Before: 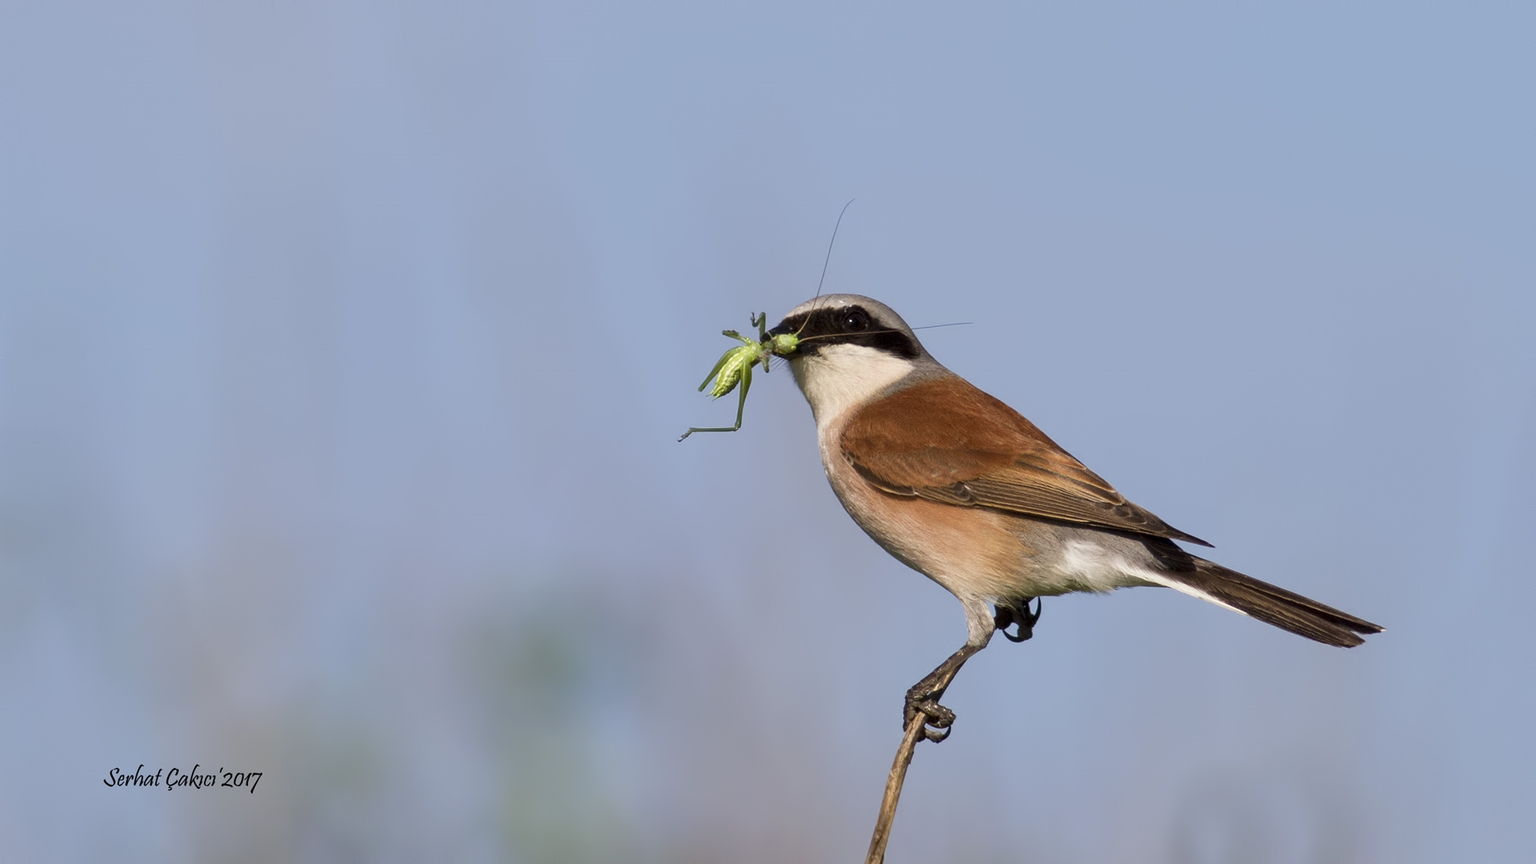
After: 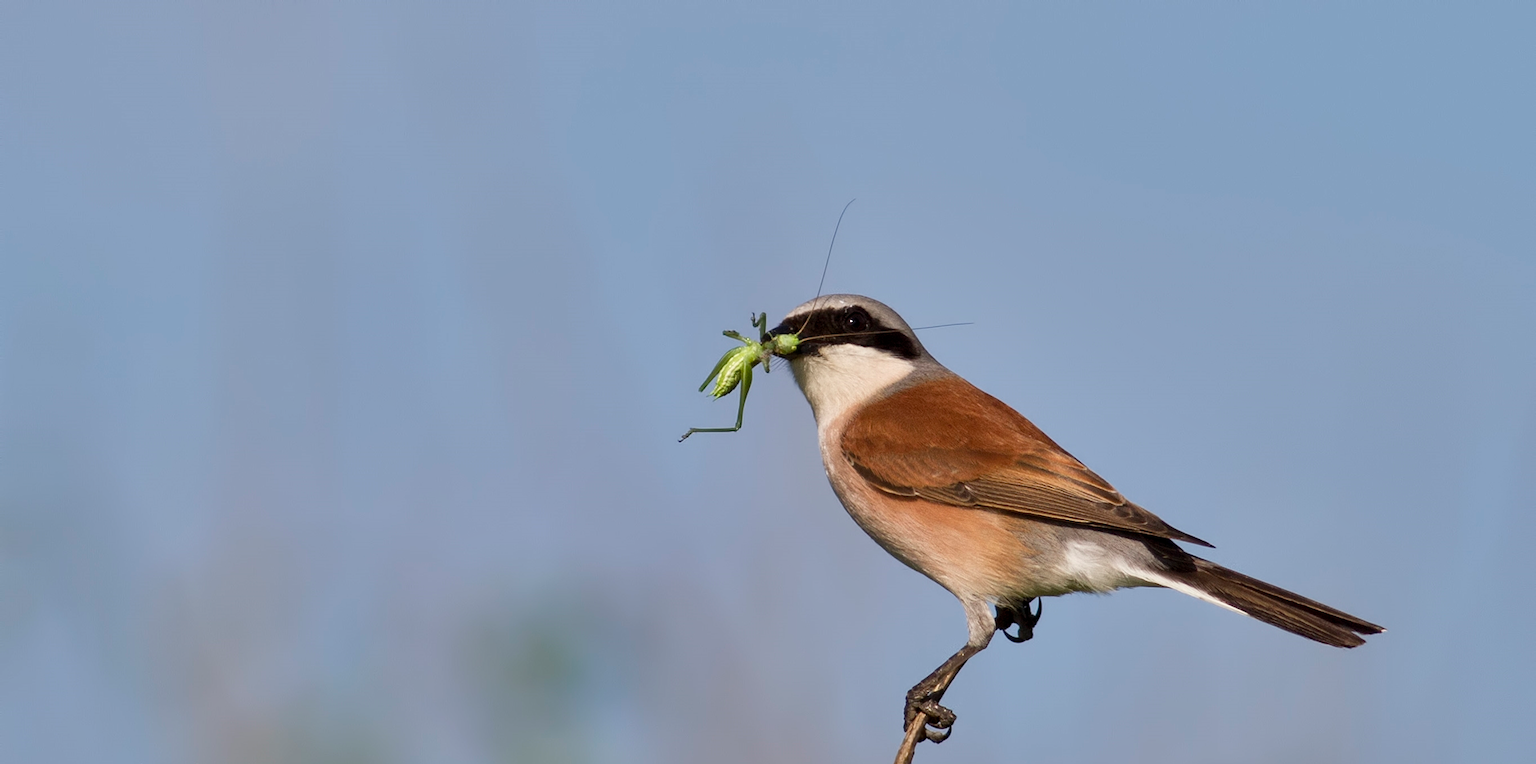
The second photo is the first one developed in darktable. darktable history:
shadows and highlights: low approximation 0.01, soften with gaussian
crop and rotate: top 0%, bottom 11.49%
